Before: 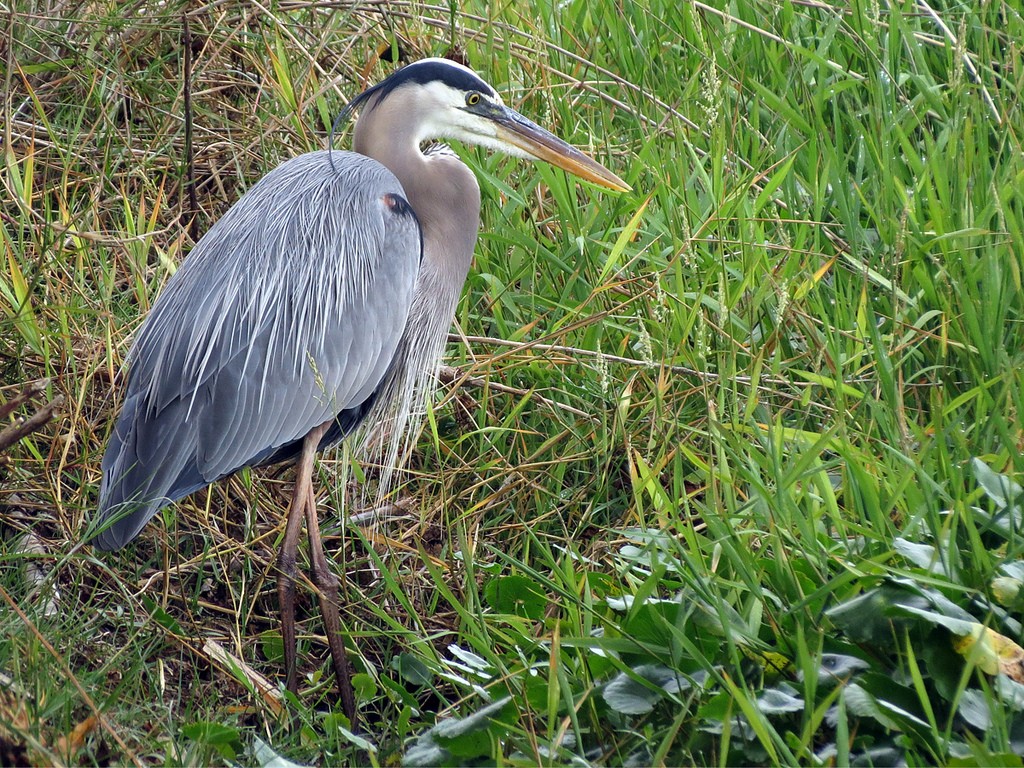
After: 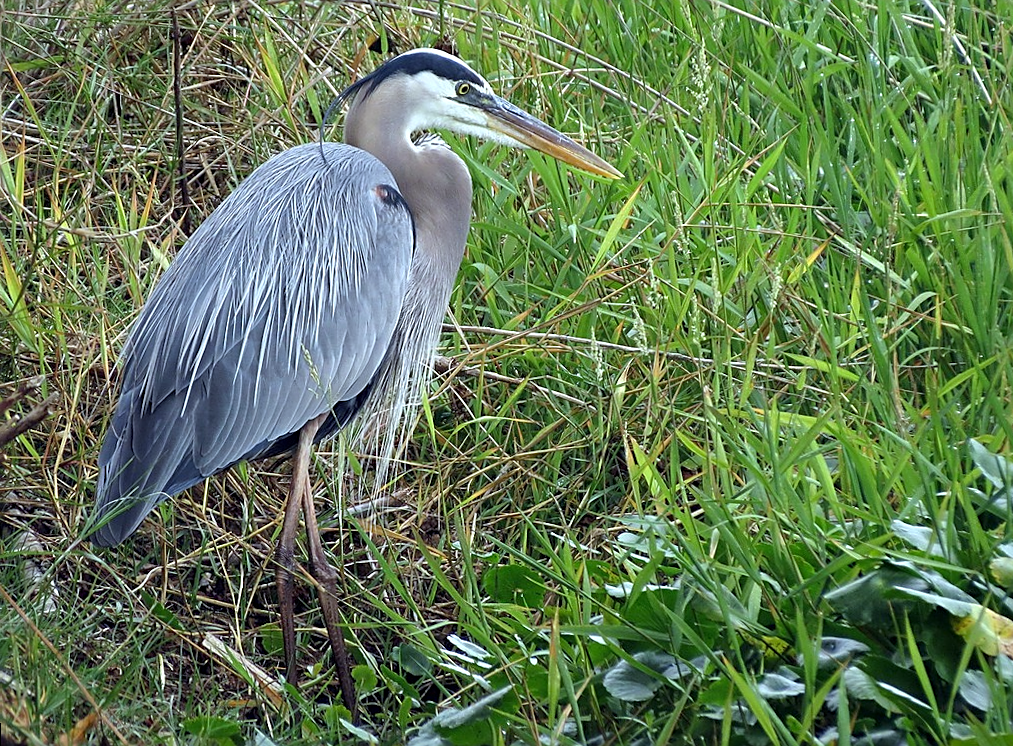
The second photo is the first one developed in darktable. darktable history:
white balance: red 0.925, blue 1.046
rotate and perspective: rotation -1°, crop left 0.011, crop right 0.989, crop top 0.025, crop bottom 0.975
sharpen: on, module defaults
exposure: exposure 0.081 EV, compensate highlight preservation false
